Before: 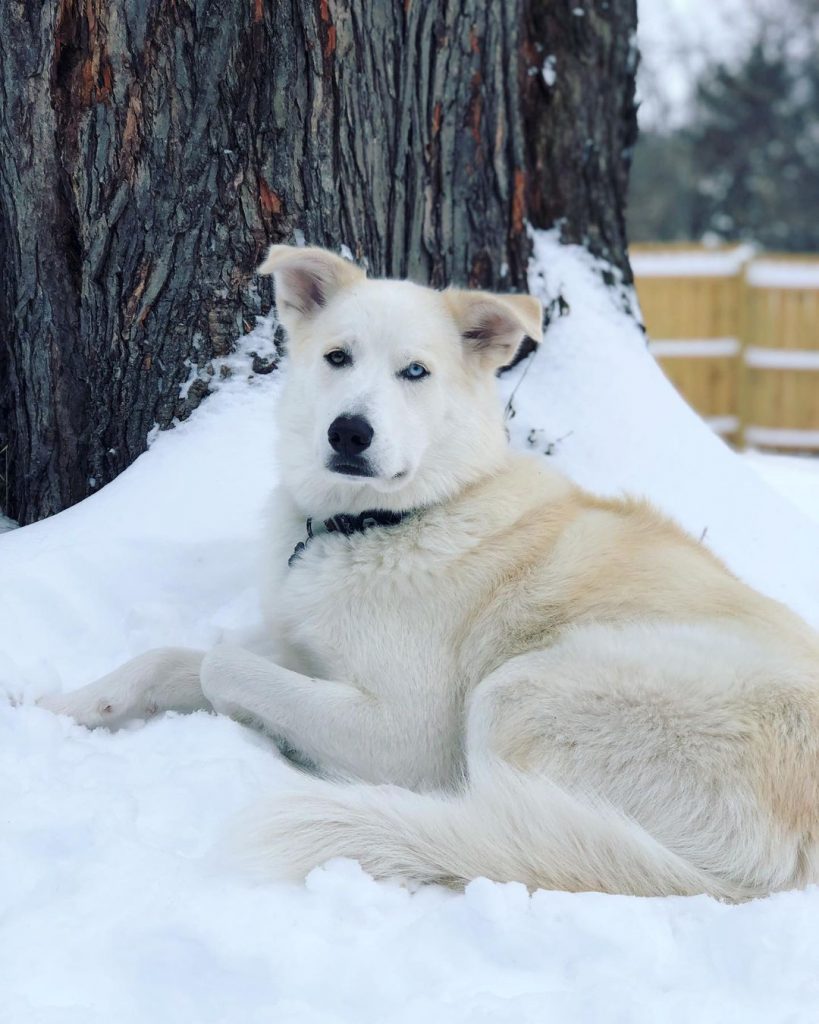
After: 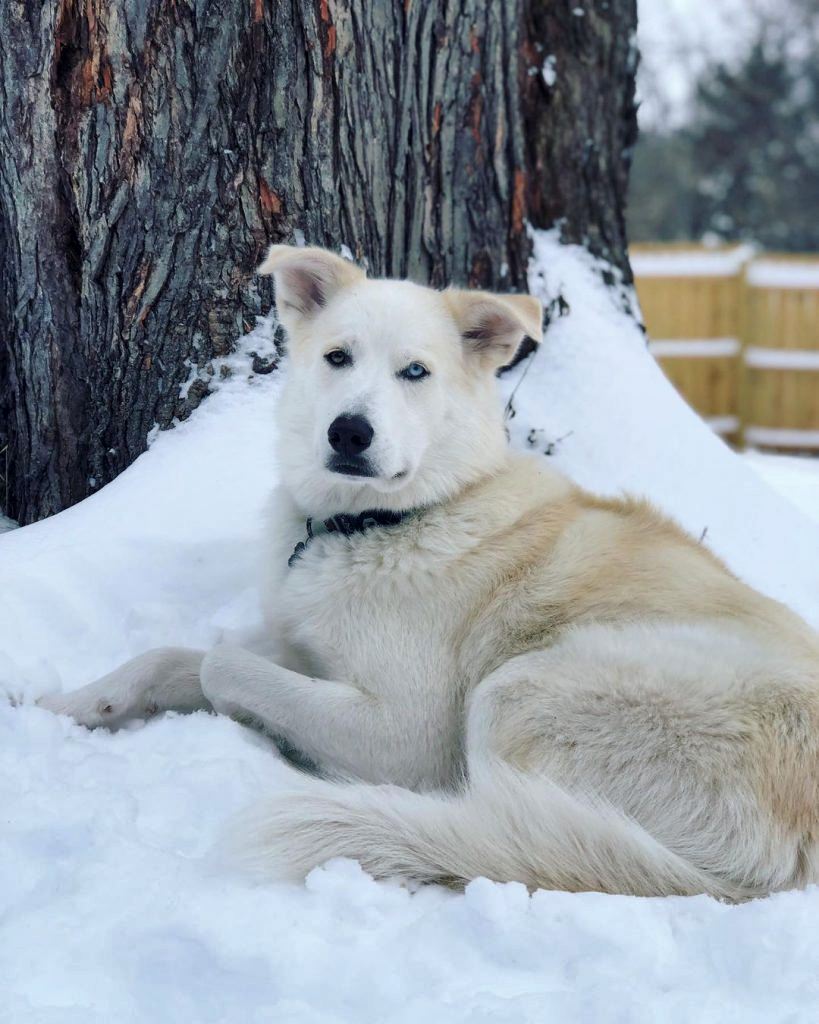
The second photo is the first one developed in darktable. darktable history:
local contrast: mode bilateral grid, contrast 20, coarseness 50, detail 103%, midtone range 0.2
shadows and highlights: soften with gaussian
exposure: black level correction 0.001, compensate exposure bias true, compensate highlight preservation false
